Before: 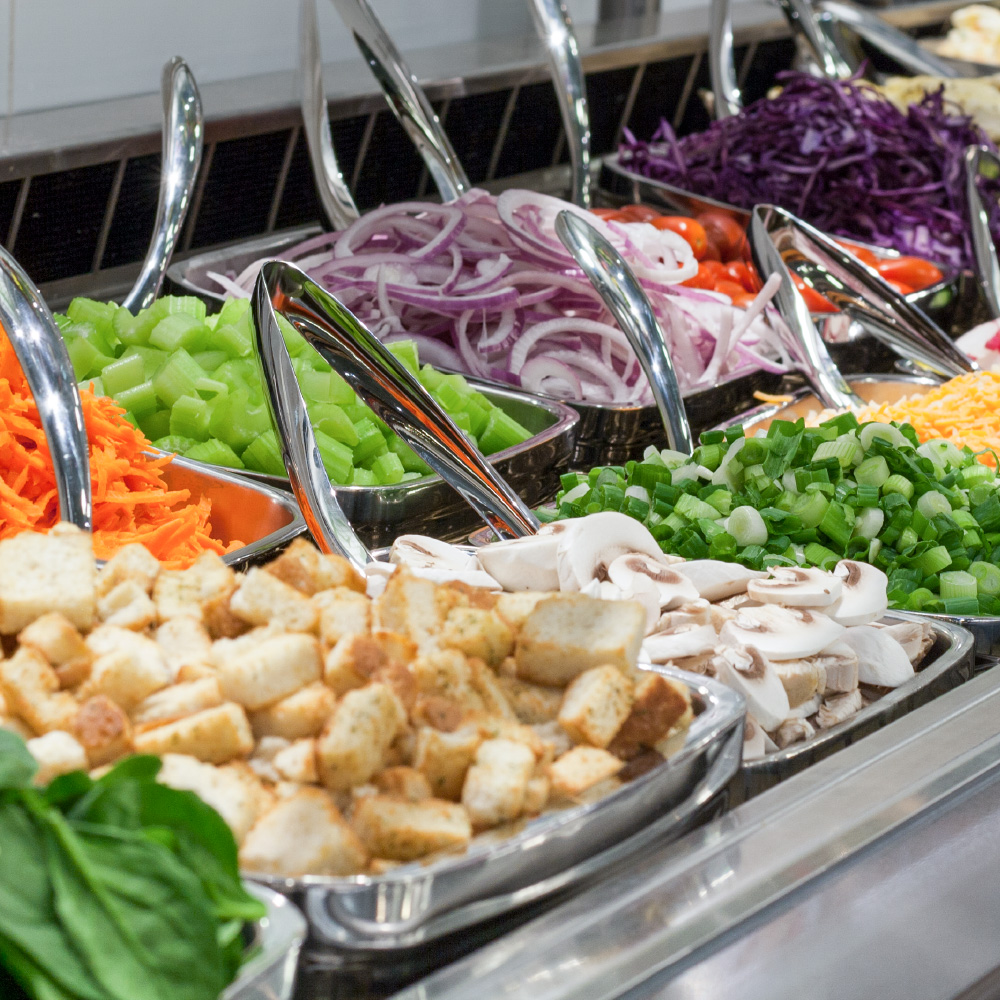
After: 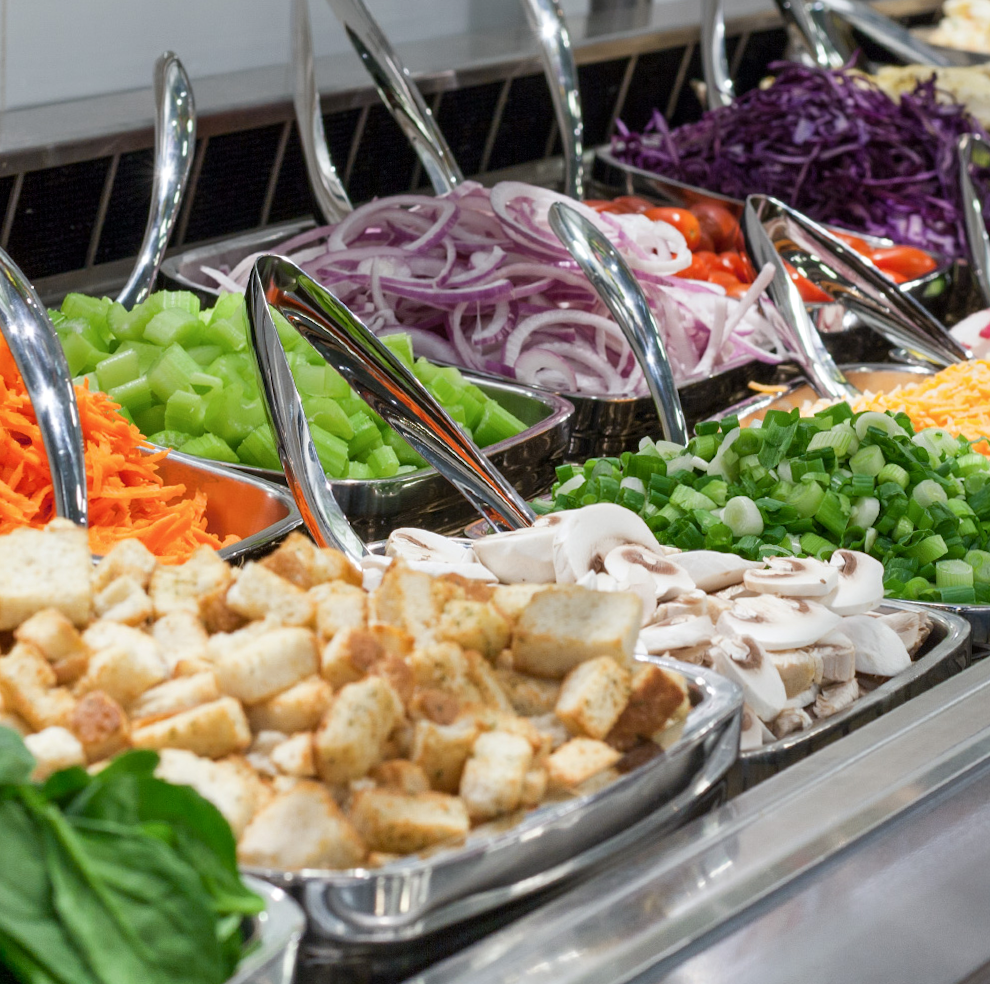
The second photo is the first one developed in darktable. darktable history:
tone equalizer: on, module defaults
base curve: curves: ch0 [(0, 0) (0.303, 0.277) (1, 1)]
rotate and perspective: rotation -0.45°, automatic cropping original format, crop left 0.008, crop right 0.992, crop top 0.012, crop bottom 0.988
